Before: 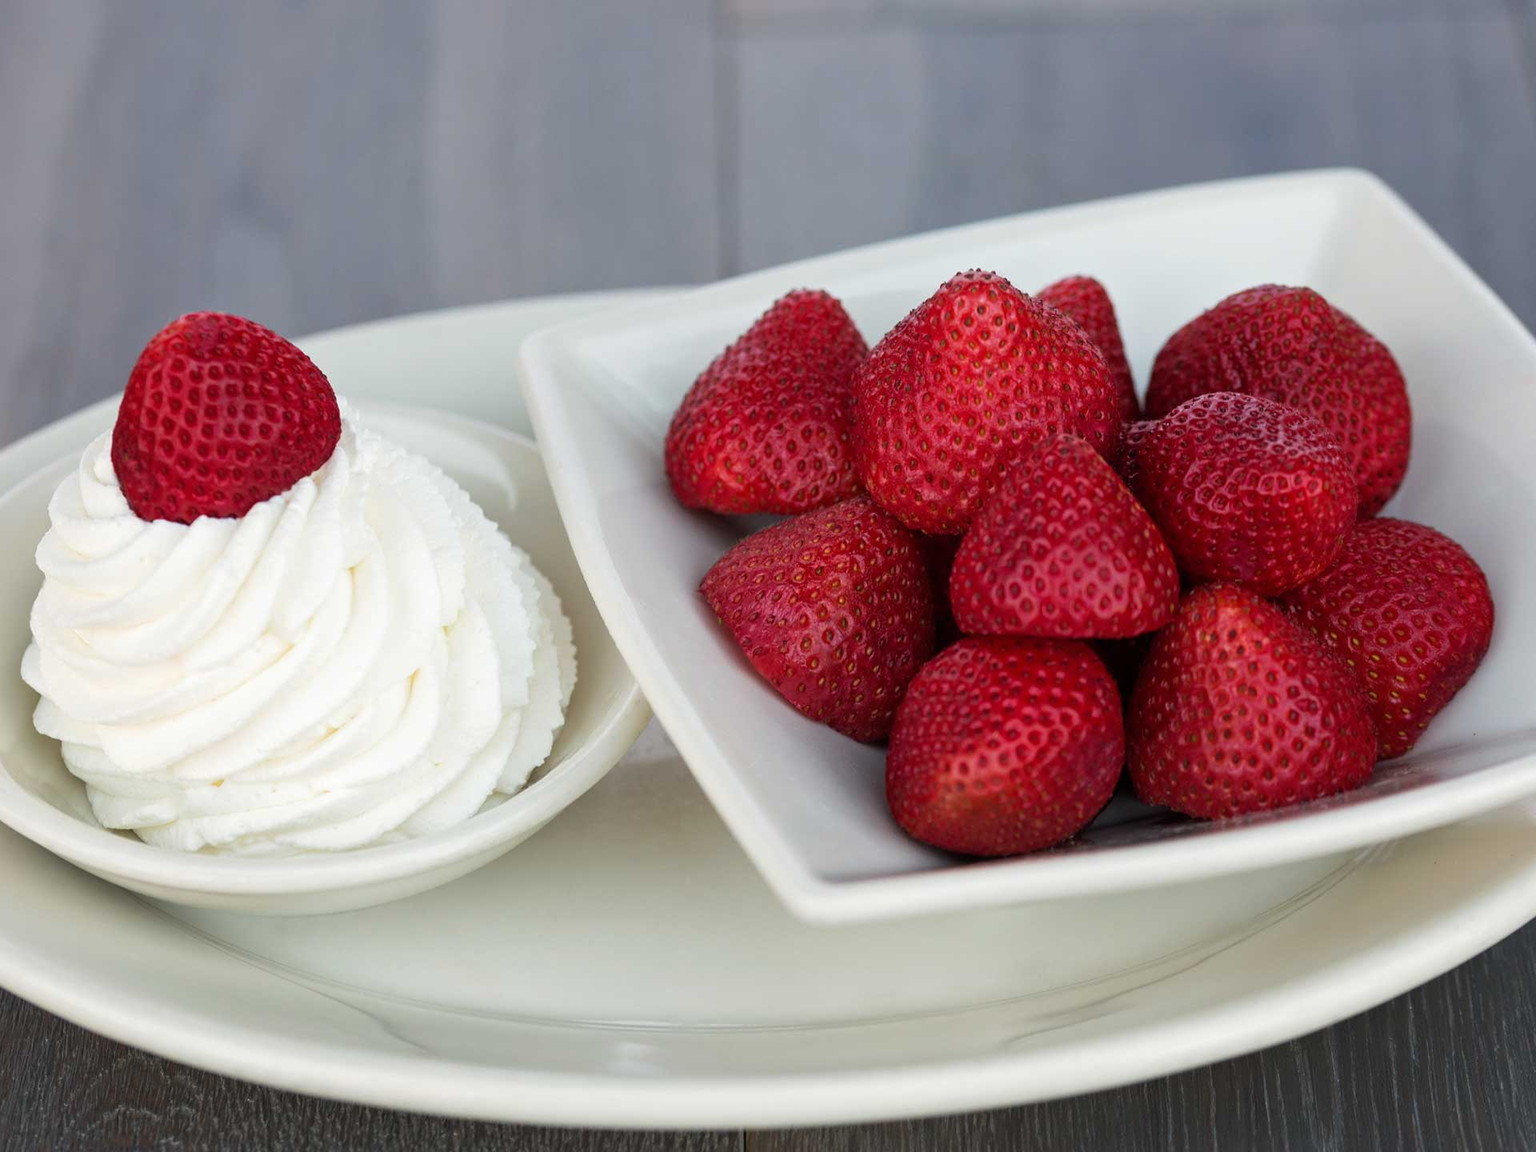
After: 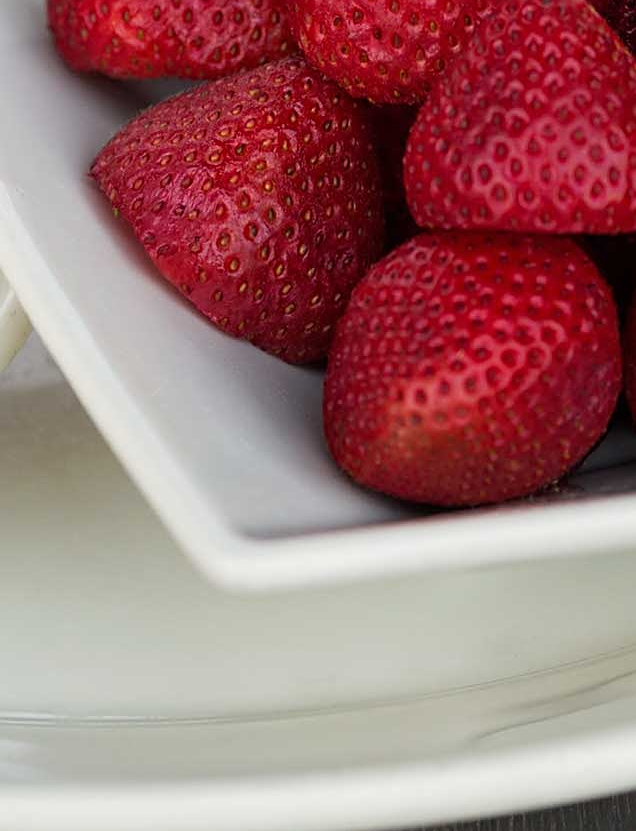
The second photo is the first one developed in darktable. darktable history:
sharpen: on, module defaults
crop: left 40.878%, top 39.176%, right 25.993%, bottom 3.081%
